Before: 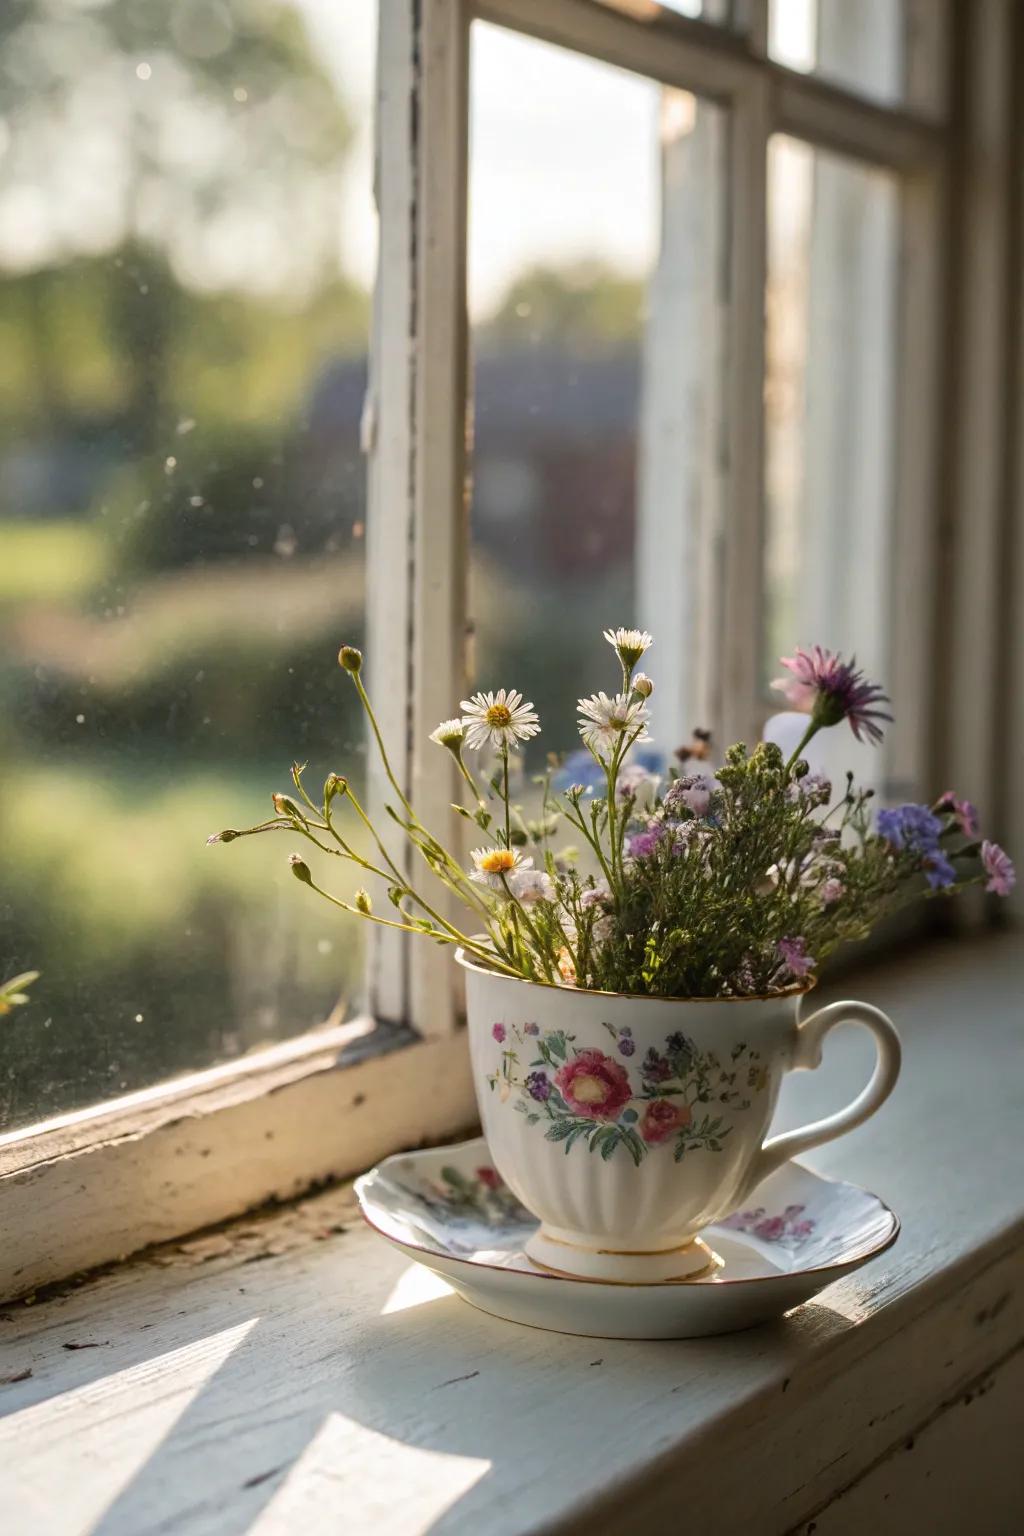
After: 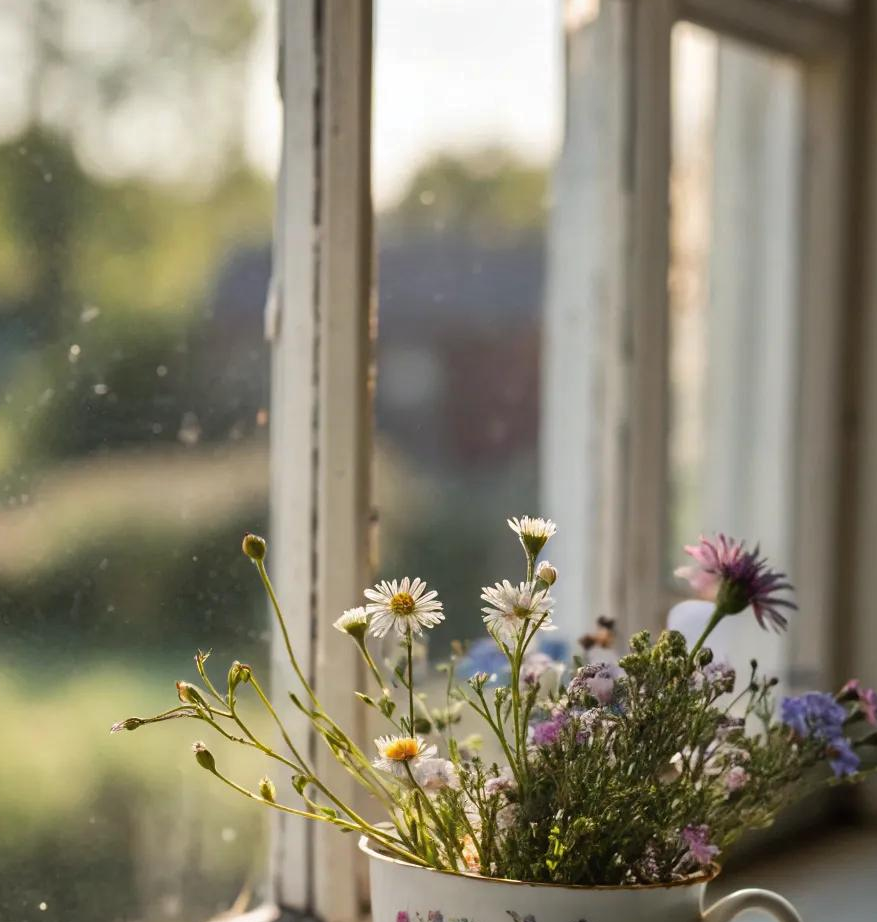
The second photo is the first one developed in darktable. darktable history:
crop and rotate: left 9.439%, top 7.321%, right 4.853%, bottom 32.605%
shadows and highlights: soften with gaussian
